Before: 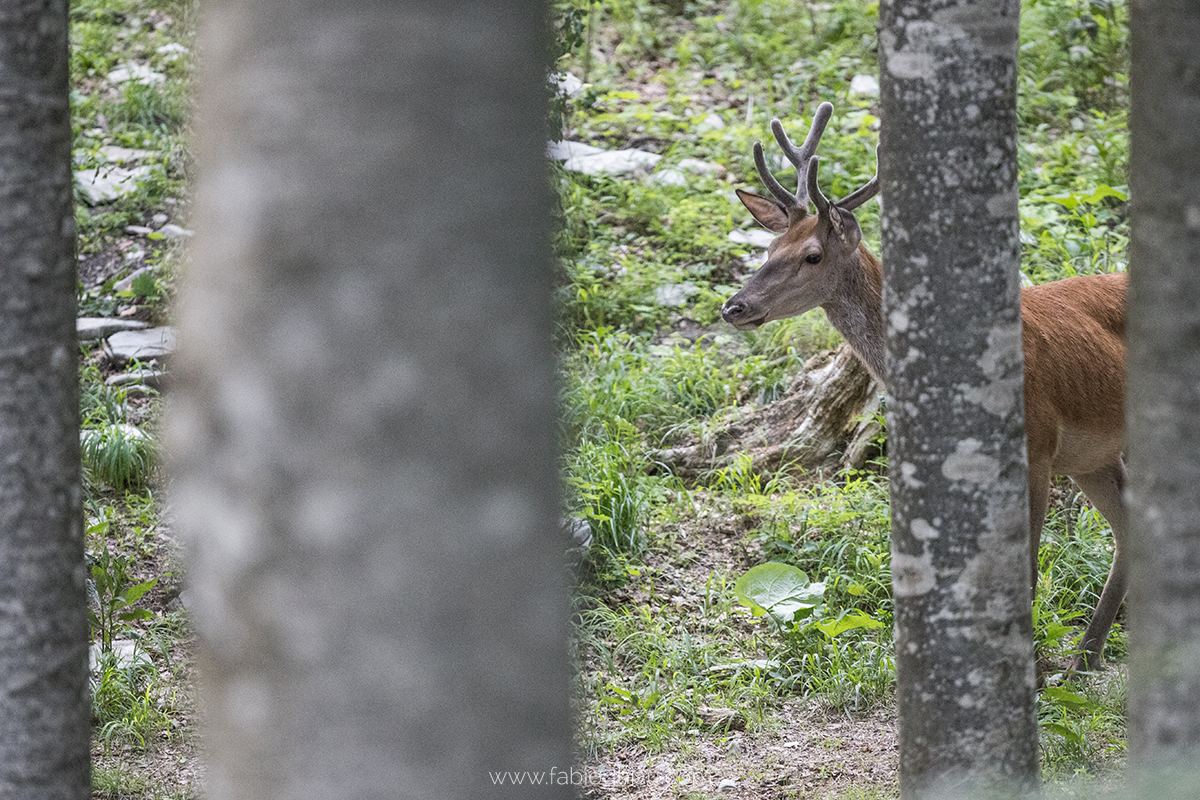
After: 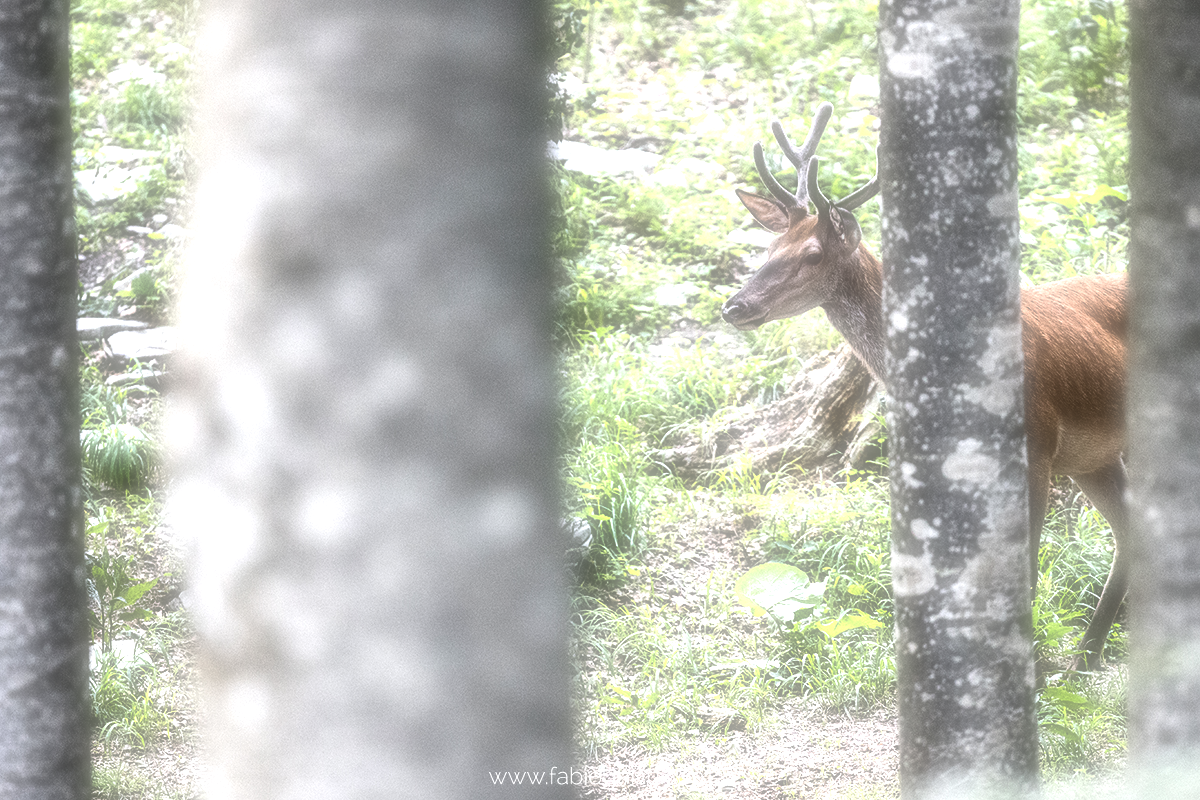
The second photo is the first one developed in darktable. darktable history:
exposure: exposure 0.6 EV, compensate highlight preservation false
soften: on, module defaults
tone equalizer: -8 EV -1.08 EV, -7 EV -1.01 EV, -6 EV -0.867 EV, -5 EV -0.578 EV, -3 EV 0.578 EV, -2 EV 0.867 EV, -1 EV 1.01 EV, +0 EV 1.08 EV, edges refinement/feathering 500, mask exposure compensation -1.57 EV, preserve details no
